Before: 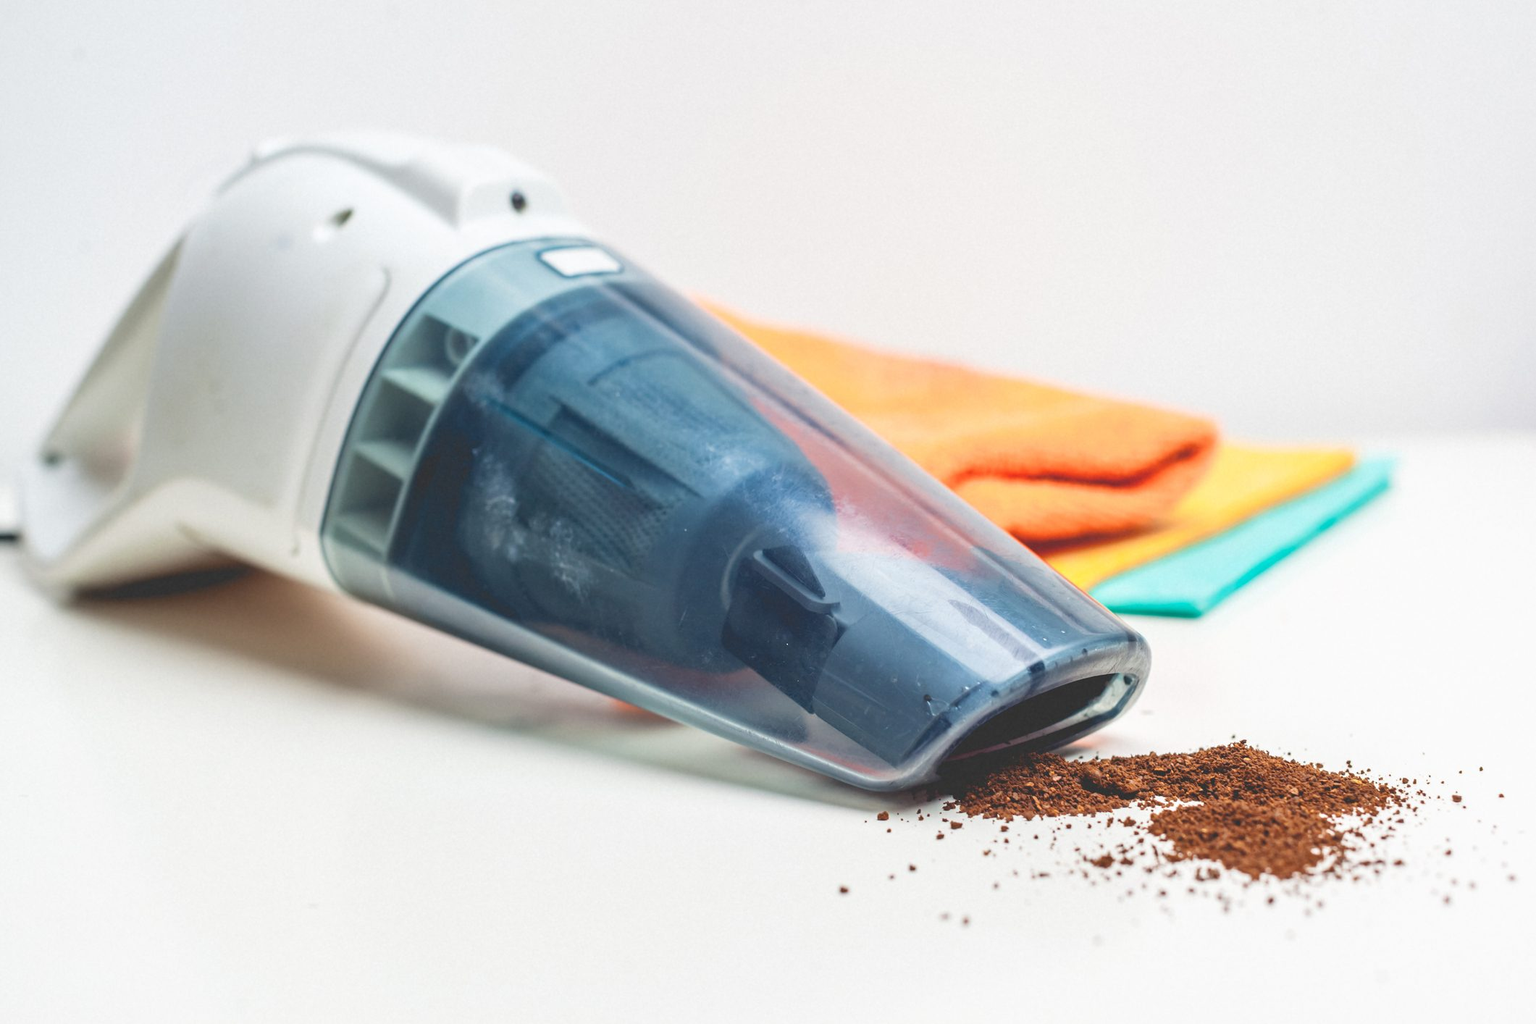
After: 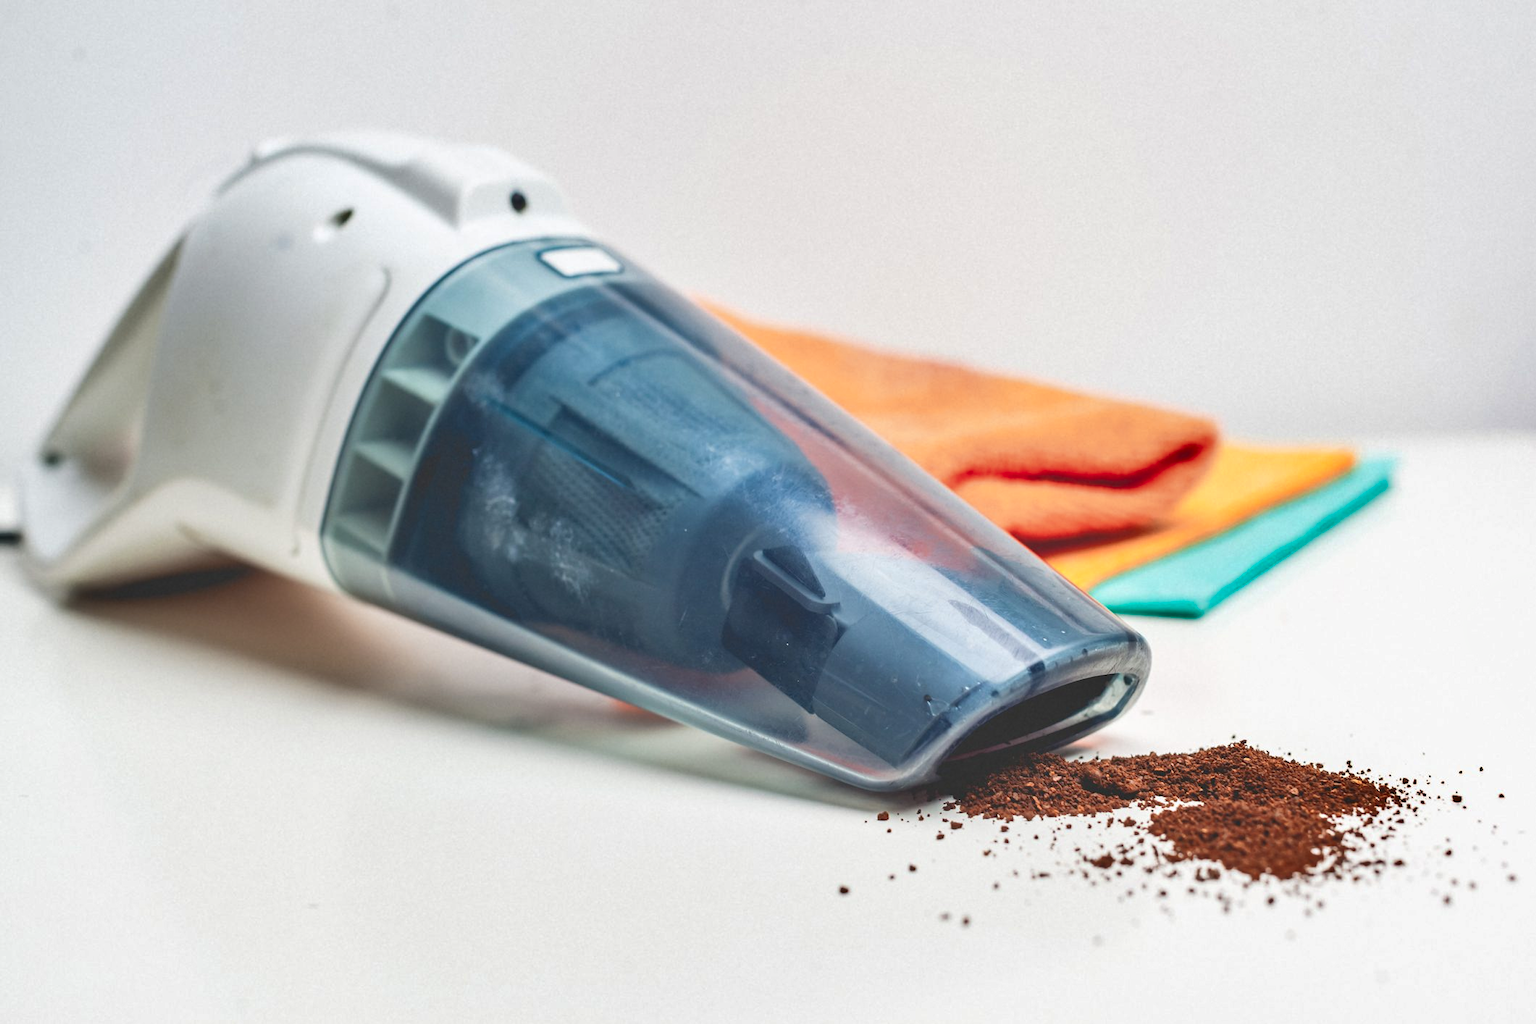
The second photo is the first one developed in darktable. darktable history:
color zones: curves: ch1 [(0, 0.469) (0.072, 0.457) (0.243, 0.494) (0.429, 0.5) (0.571, 0.5) (0.714, 0.5) (0.857, 0.5) (1, 0.469)]; ch2 [(0, 0.499) (0.143, 0.467) (0.242, 0.436) (0.429, 0.493) (0.571, 0.5) (0.714, 0.5) (0.857, 0.5) (1, 0.499)]
shadows and highlights: shadows 60.27, soften with gaussian
